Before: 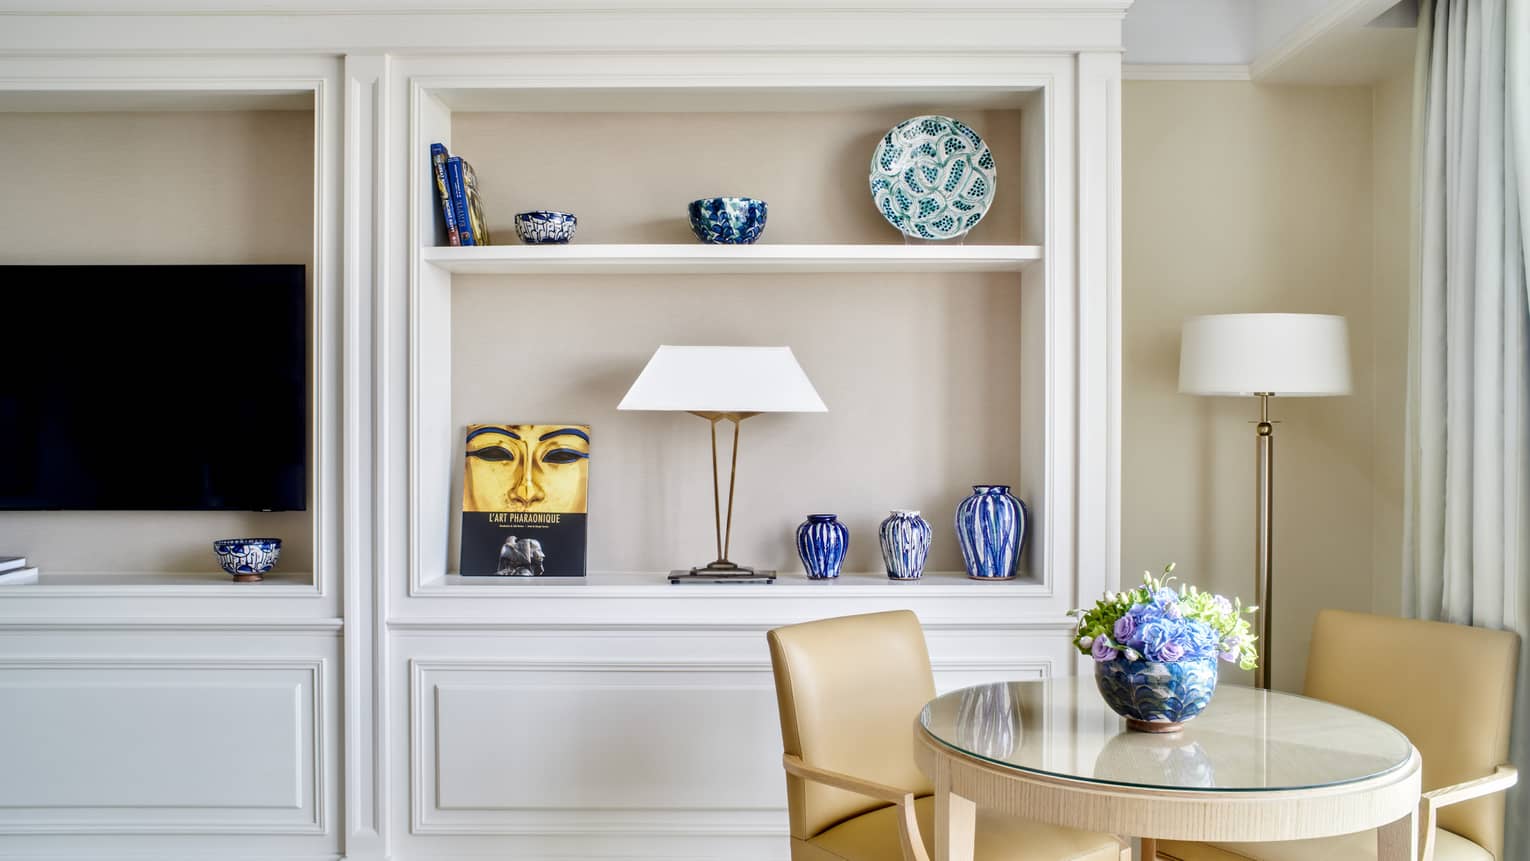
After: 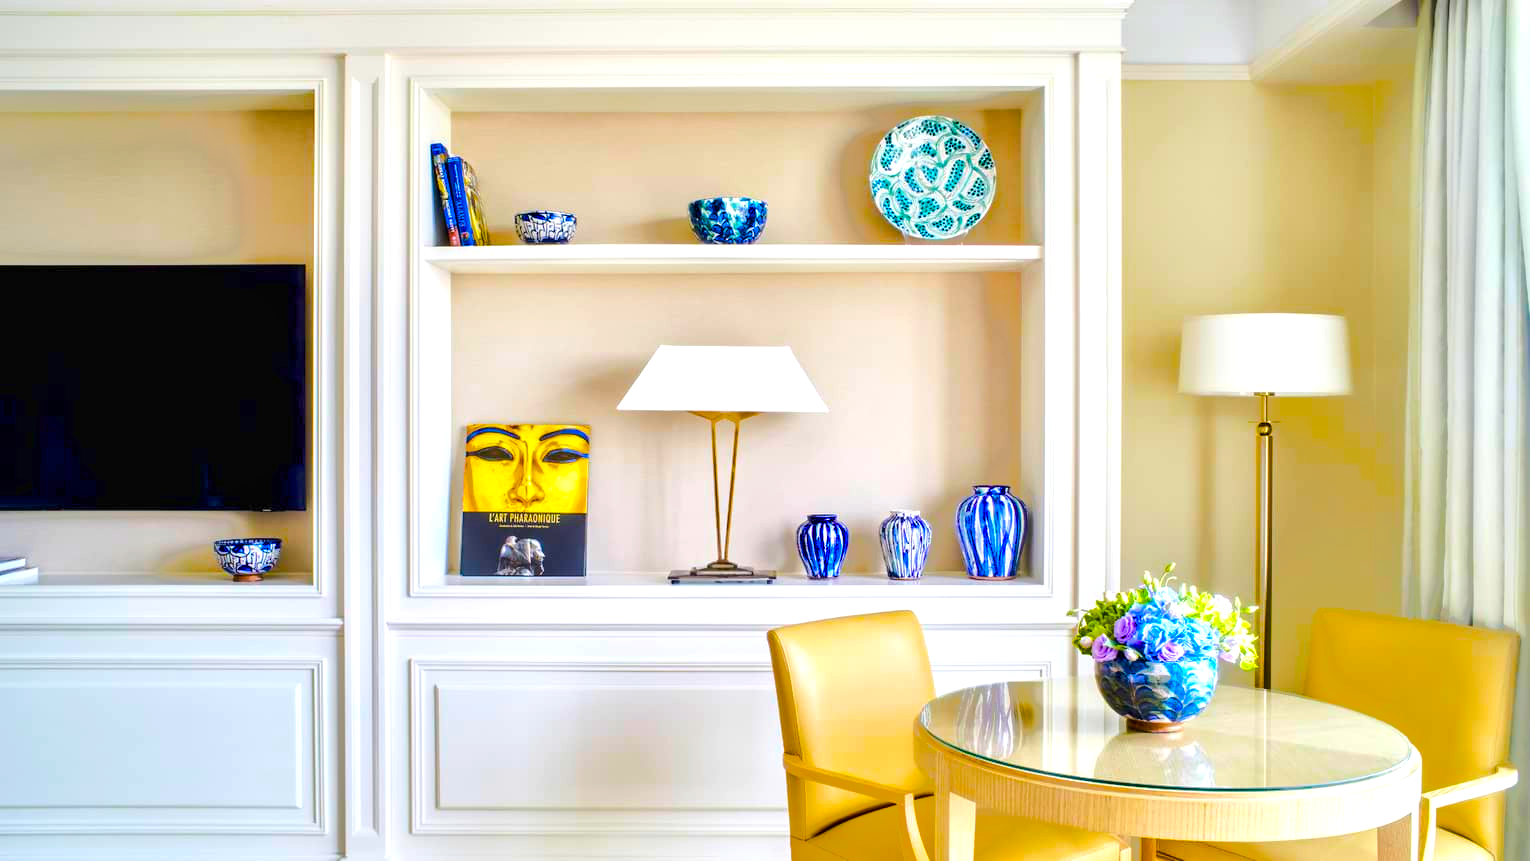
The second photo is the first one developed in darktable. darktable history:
color balance rgb: linear chroma grading › global chroma 42%, perceptual saturation grading › global saturation 42%, global vibrance 33%
exposure: black level correction 0, exposure 1 EV, compensate exposure bias true, compensate highlight preservation false
tone equalizer: -7 EV -0.63 EV, -6 EV 1 EV, -5 EV -0.45 EV, -4 EV 0.43 EV, -3 EV 0.41 EV, -2 EV 0.15 EV, -1 EV -0.15 EV, +0 EV -0.39 EV, smoothing diameter 25%, edges refinement/feathering 10, preserve details guided filter
